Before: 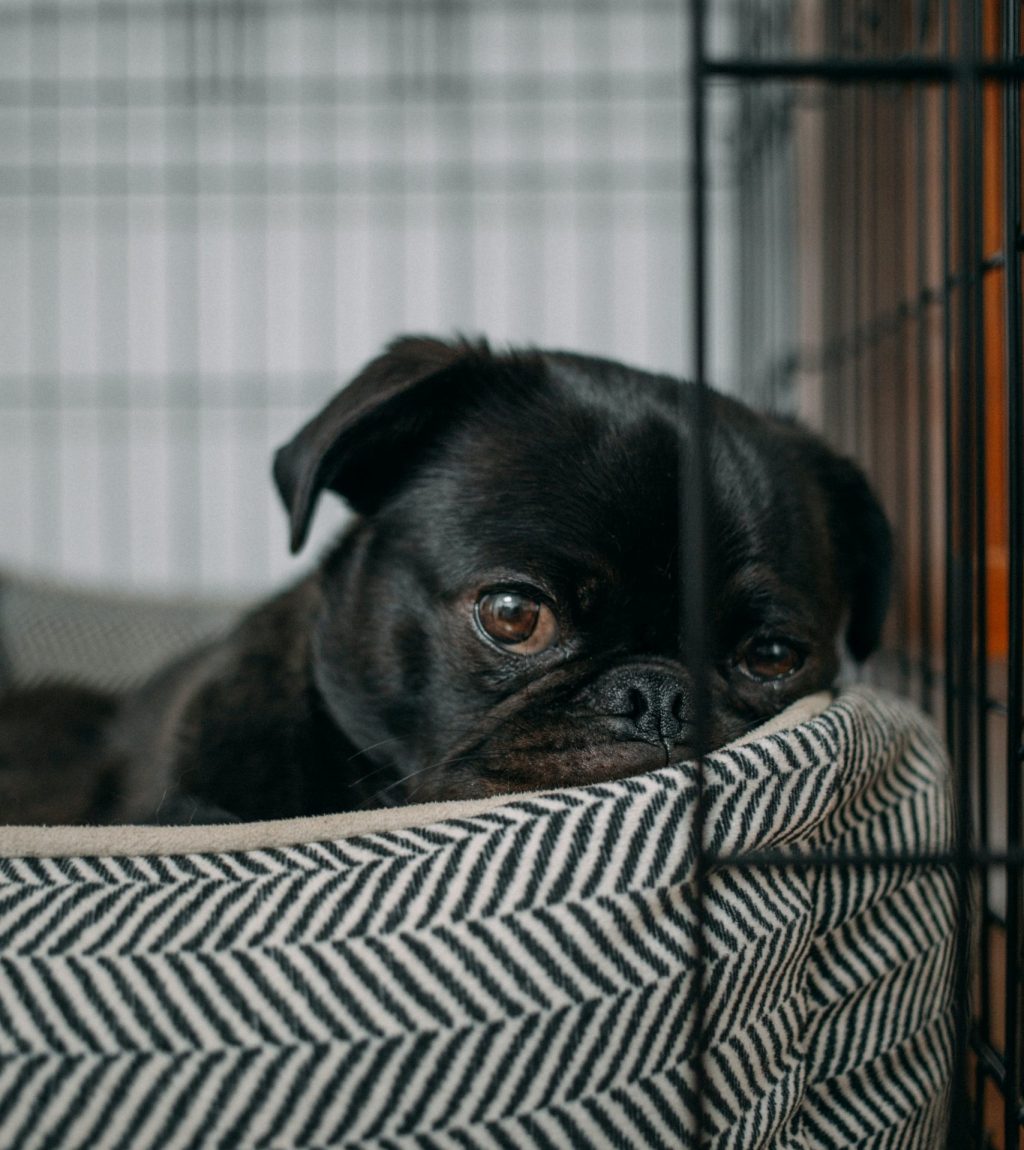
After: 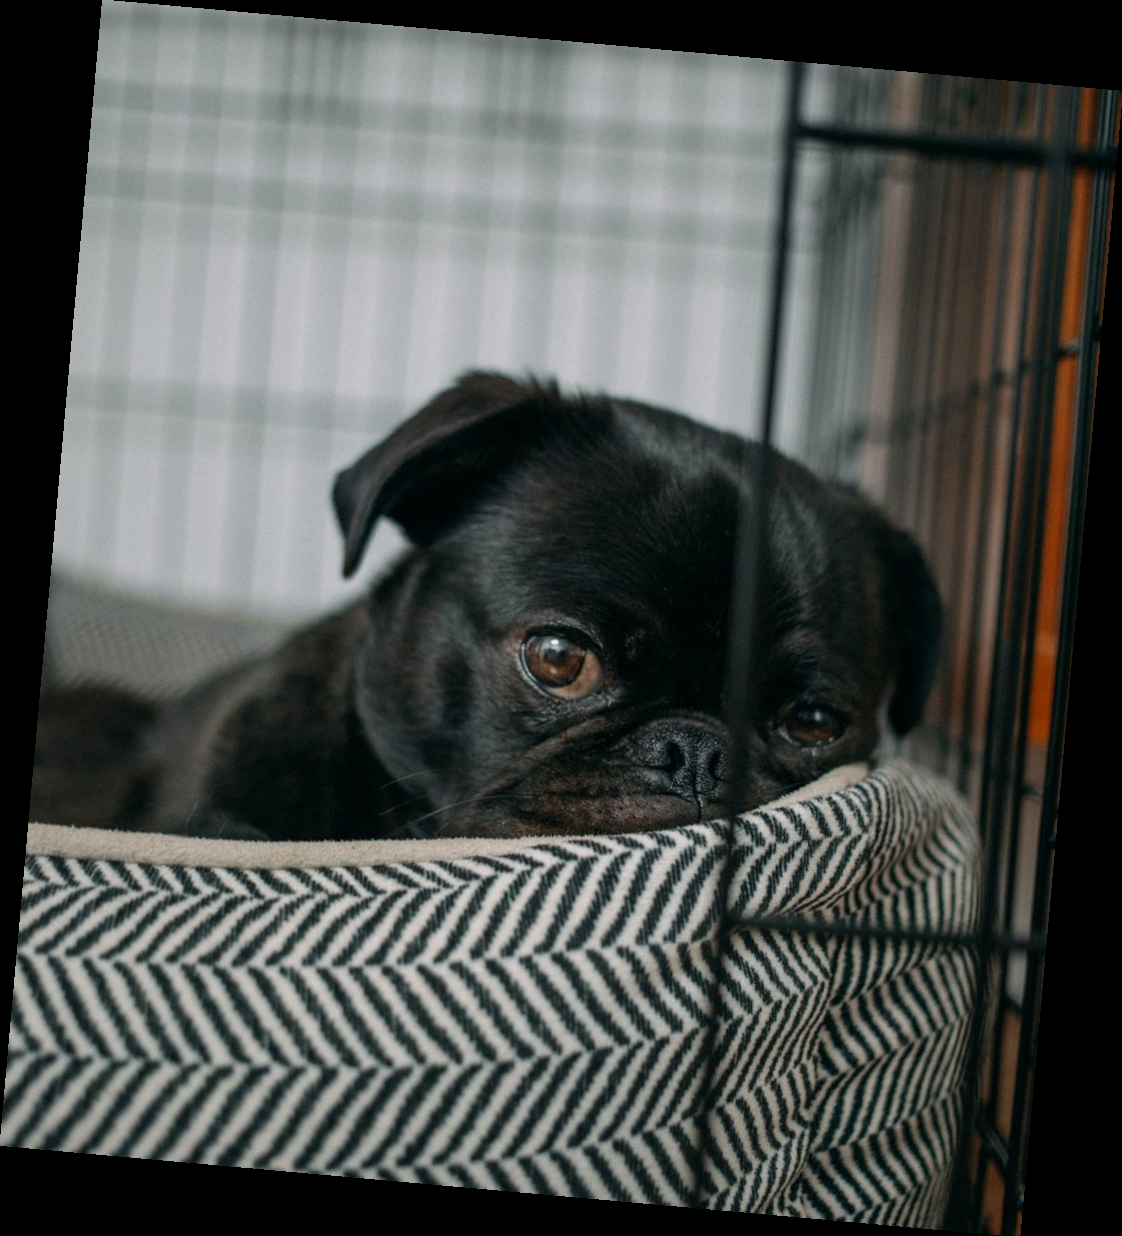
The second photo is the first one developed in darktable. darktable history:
exposure: compensate highlight preservation false
rotate and perspective: rotation 5.12°, automatic cropping off
